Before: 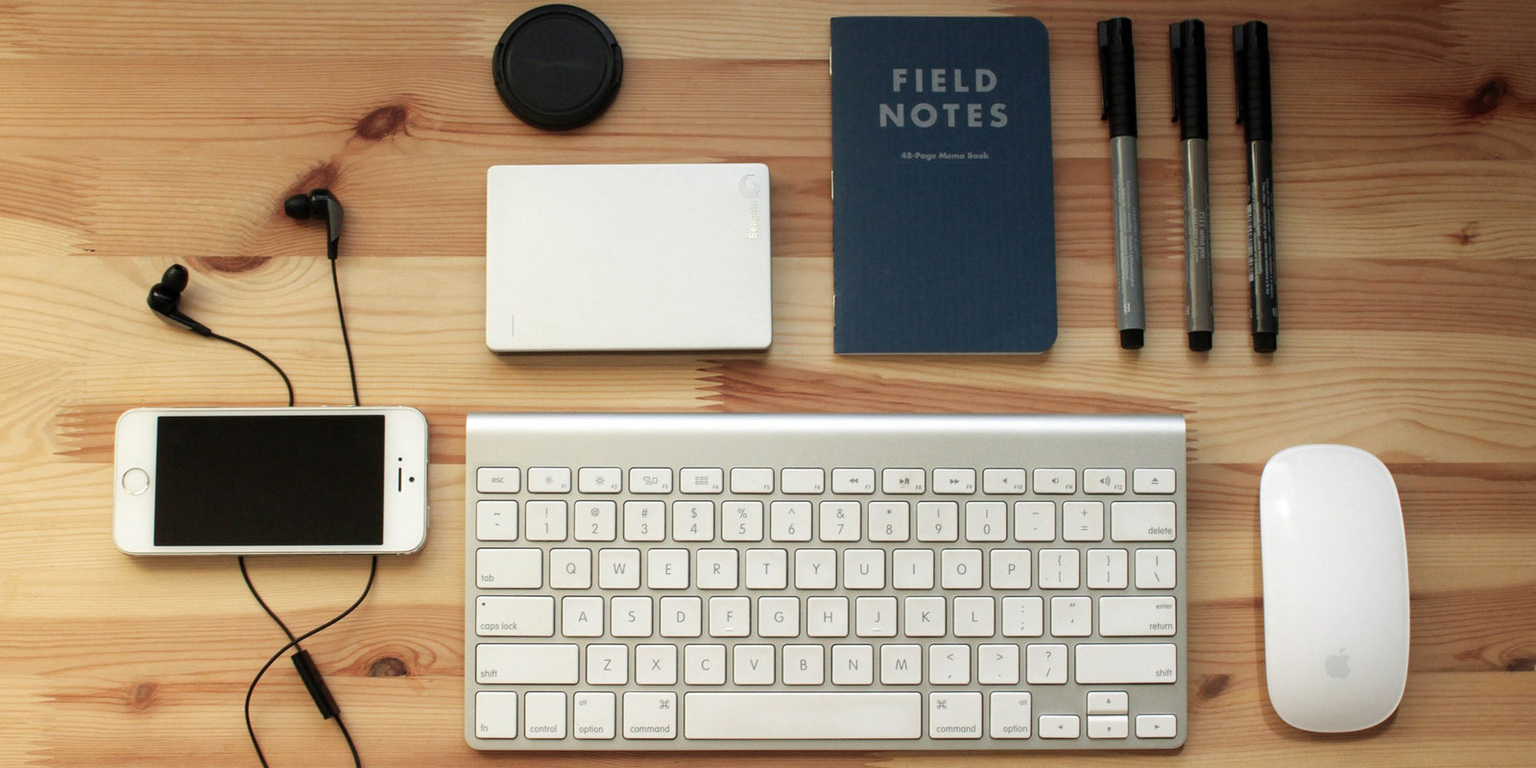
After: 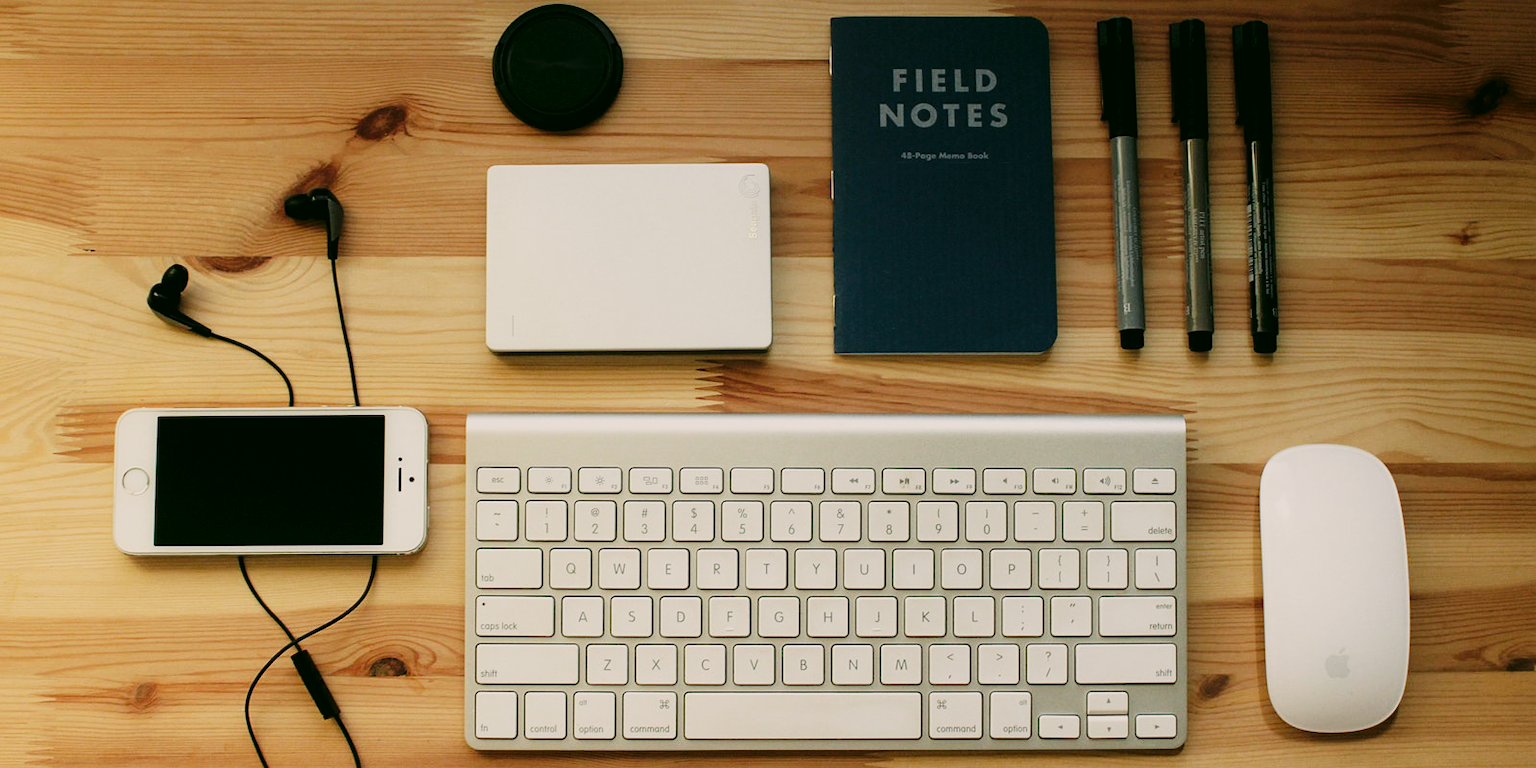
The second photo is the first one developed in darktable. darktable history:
sharpen: radius 1.241, amount 0.299, threshold 0.095
color correction: highlights a* 4.14, highlights b* 4.93, shadows a* -7.09, shadows b* 4.69
filmic rgb: middle gray luminance 18.23%, black relative exposure -11.23 EV, white relative exposure 3.74 EV, target black luminance 0%, hardness 5.86, latitude 58.01%, contrast 0.964, shadows ↔ highlights balance 49.4%
tone curve: curves: ch0 [(0.016, 0.011) (0.21, 0.113) (0.515, 0.476) (0.78, 0.795) (1, 0.981)], preserve colors none
